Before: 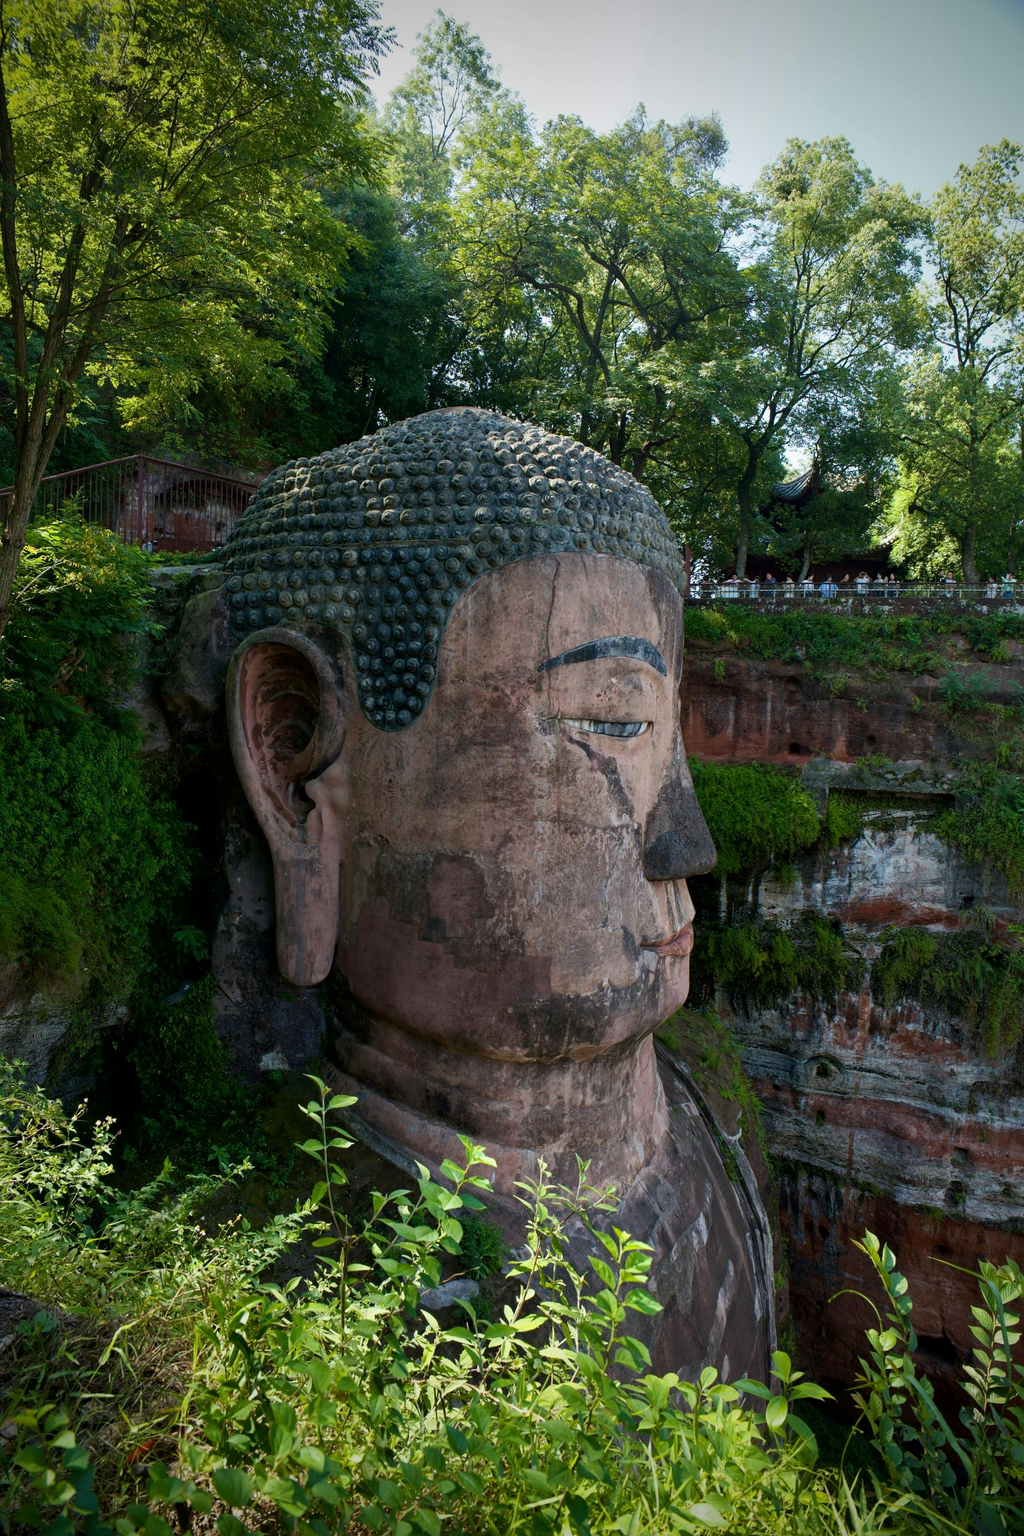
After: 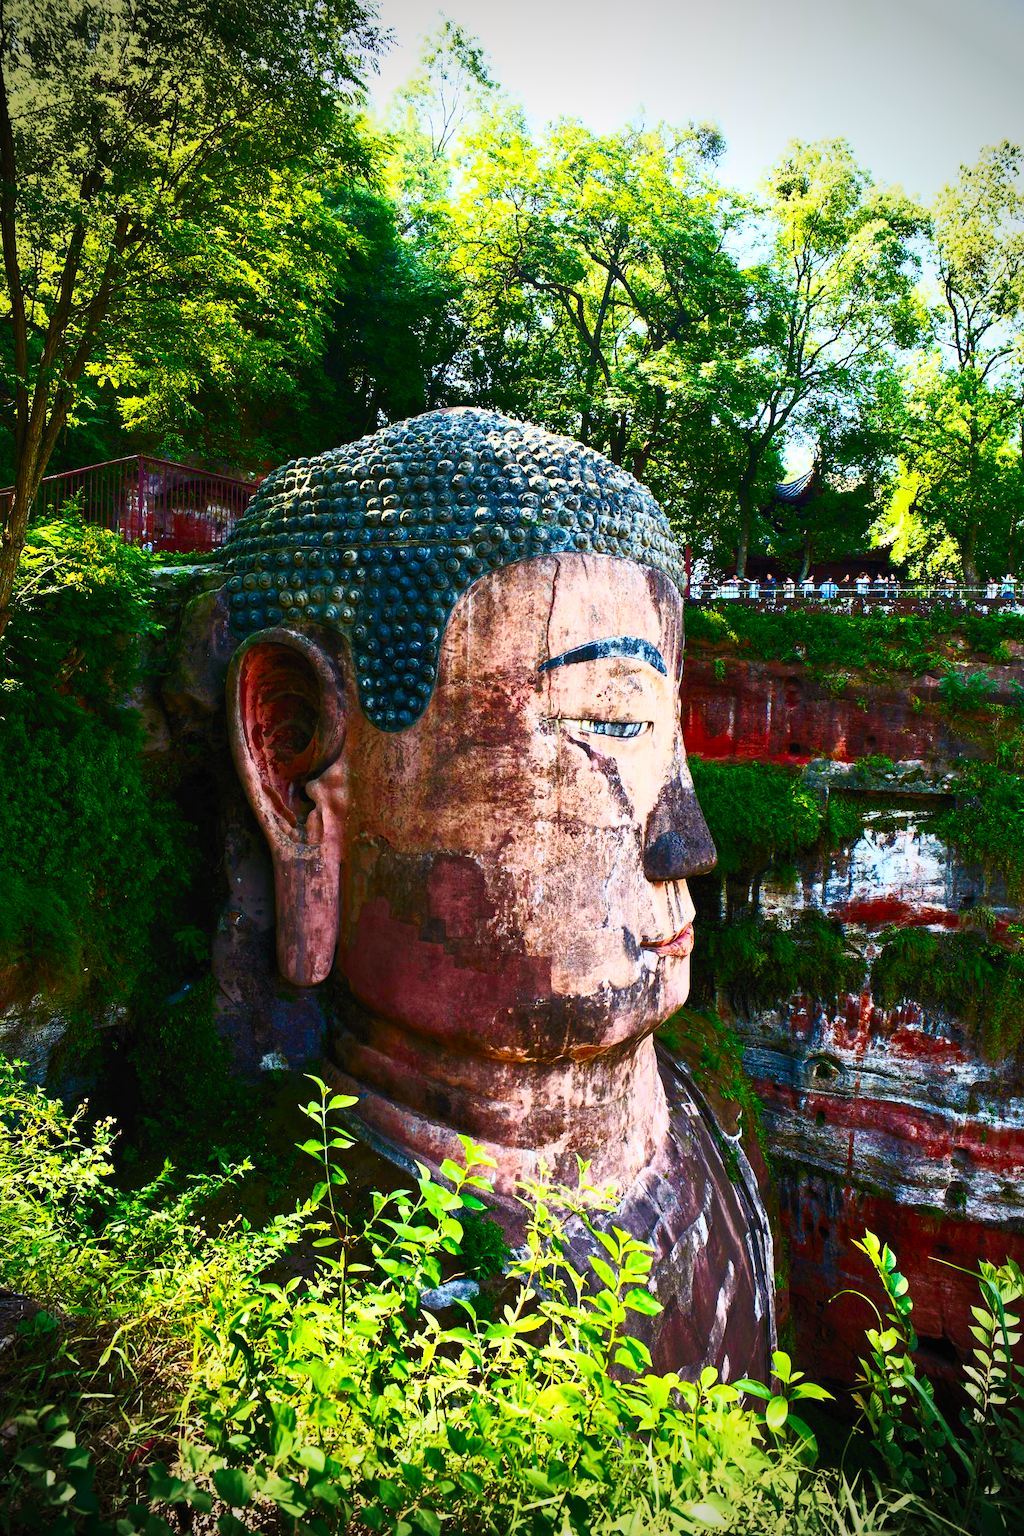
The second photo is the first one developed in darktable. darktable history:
color balance rgb: shadows lift › chroma 1.042%, shadows lift › hue 30.08°, power › chroma 0.31%, power › hue 23.7°, perceptual saturation grading › global saturation 34.992%, perceptual saturation grading › highlights -25.135%, perceptual saturation grading › shadows 50.195%, perceptual brilliance grading › mid-tones 10.11%, perceptual brilliance grading › shadows 15.721%
vignetting: fall-off radius 31.96%
contrast brightness saturation: contrast 0.836, brightness 0.589, saturation 0.583
tone curve: curves: ch0 [(0, 0.01) (0.037, 0.032) (0.131, 0.108) (0.275, 0.258) (0.483, 0.512) (0.61, 0.661) (0.696, 0.742) (0.792, 0.834) (0.911, 0.936) (0.997, 0.995)]; ch1 [(0, 0) (0.308, 0.29) (0.425, 0.411) (0.503, 0.502) (0.529, 0.543) (0.683, 0.706) (0.746, 0.77) (1, 1)]; ch2 [(0, 0) (0.225, 0.214) (0.334, 0.339) (0.401, 0.415) (0.485, 0.487) (0.502, 0.502) (0.525, 0.523) (0.545, 0.552) (0.587, 0.61) (0.636, 0.654) (0.711, 0.729) (0.845, 0.855) (0.998, 0.977)], preserve colors none
